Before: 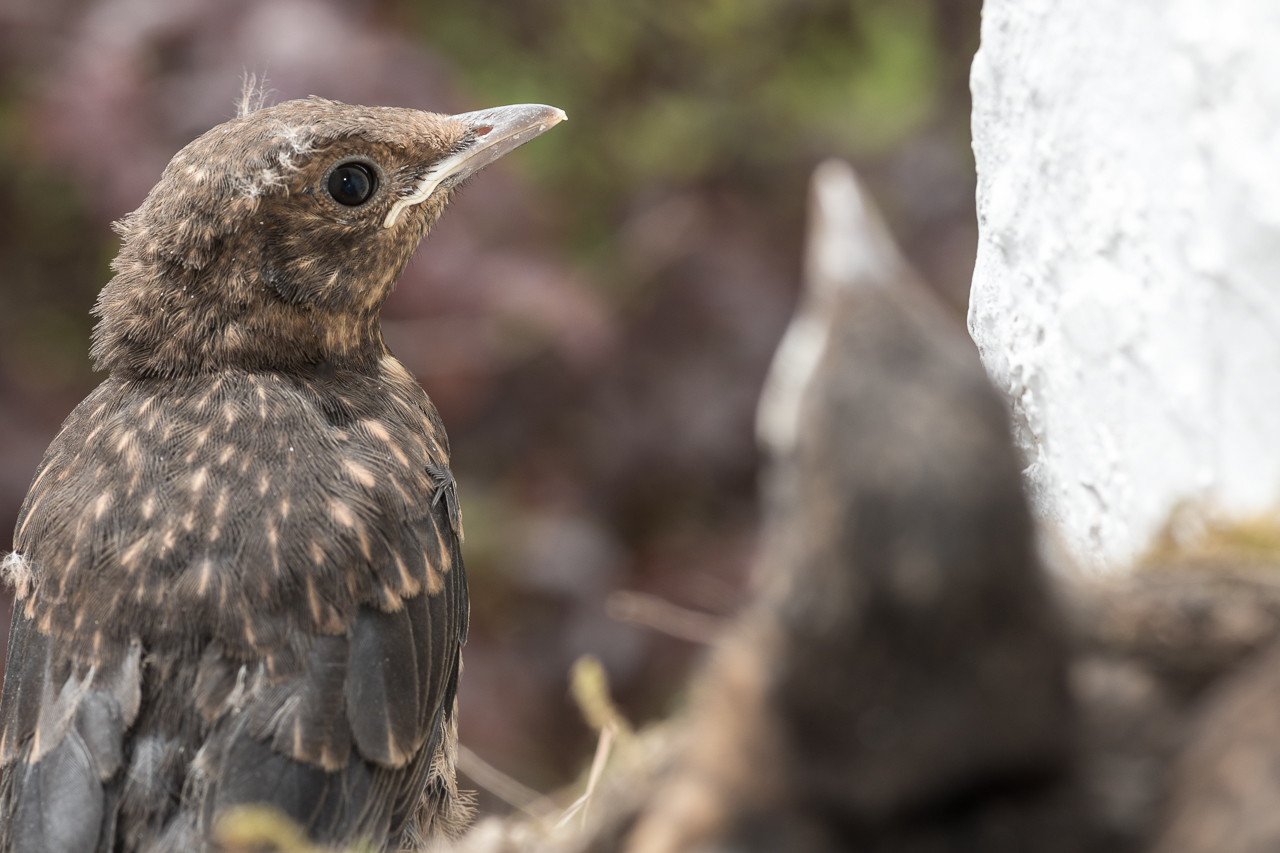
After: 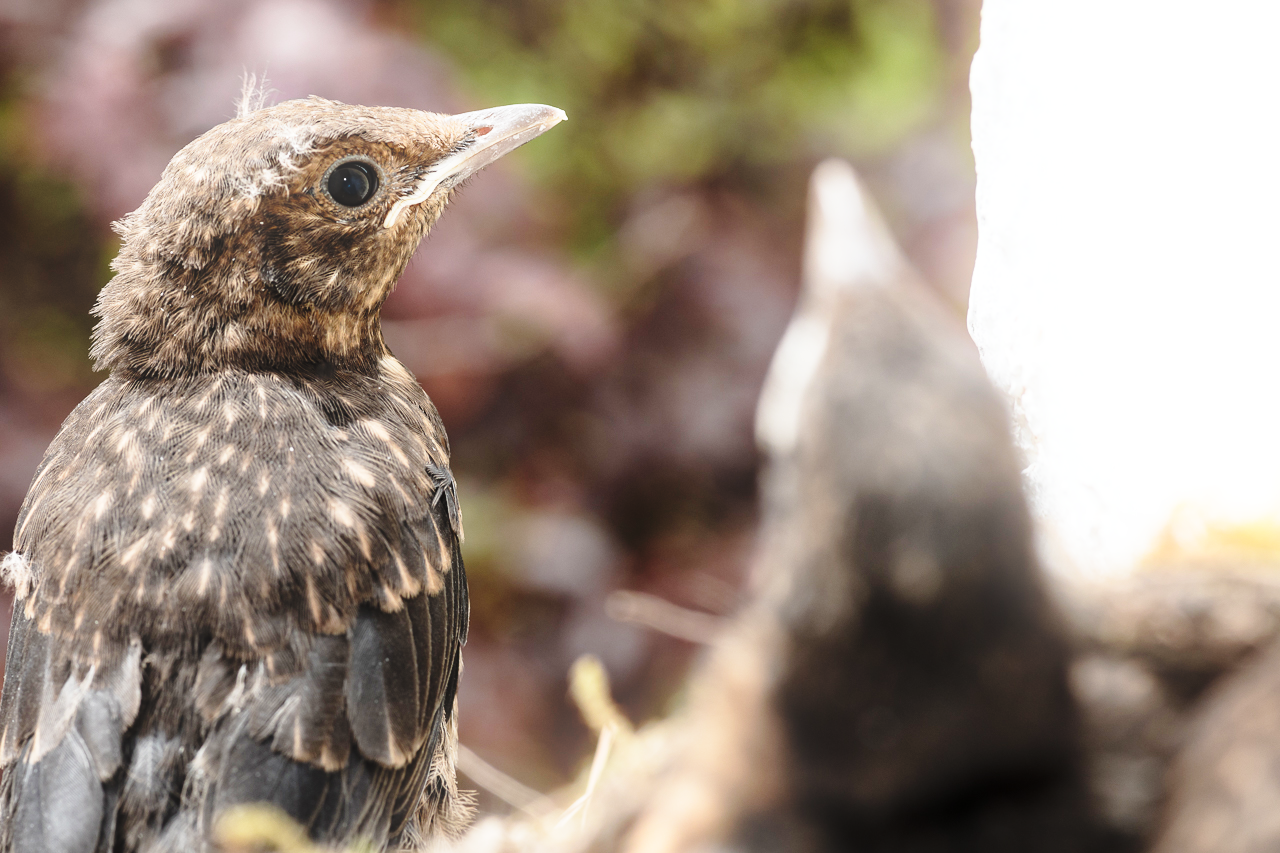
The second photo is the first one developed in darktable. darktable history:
bloom: size 16%, threshold 98%, strength 20%
contrast brightness saturation: contrast 0.01, saturation -0.05
base curve: curves: ch0 [(0, 0) (0.04, 0.03) (0.133, 0.232) (0.448, 0.748) (0.843, 0.968) (1, 1)], preserve colors none
